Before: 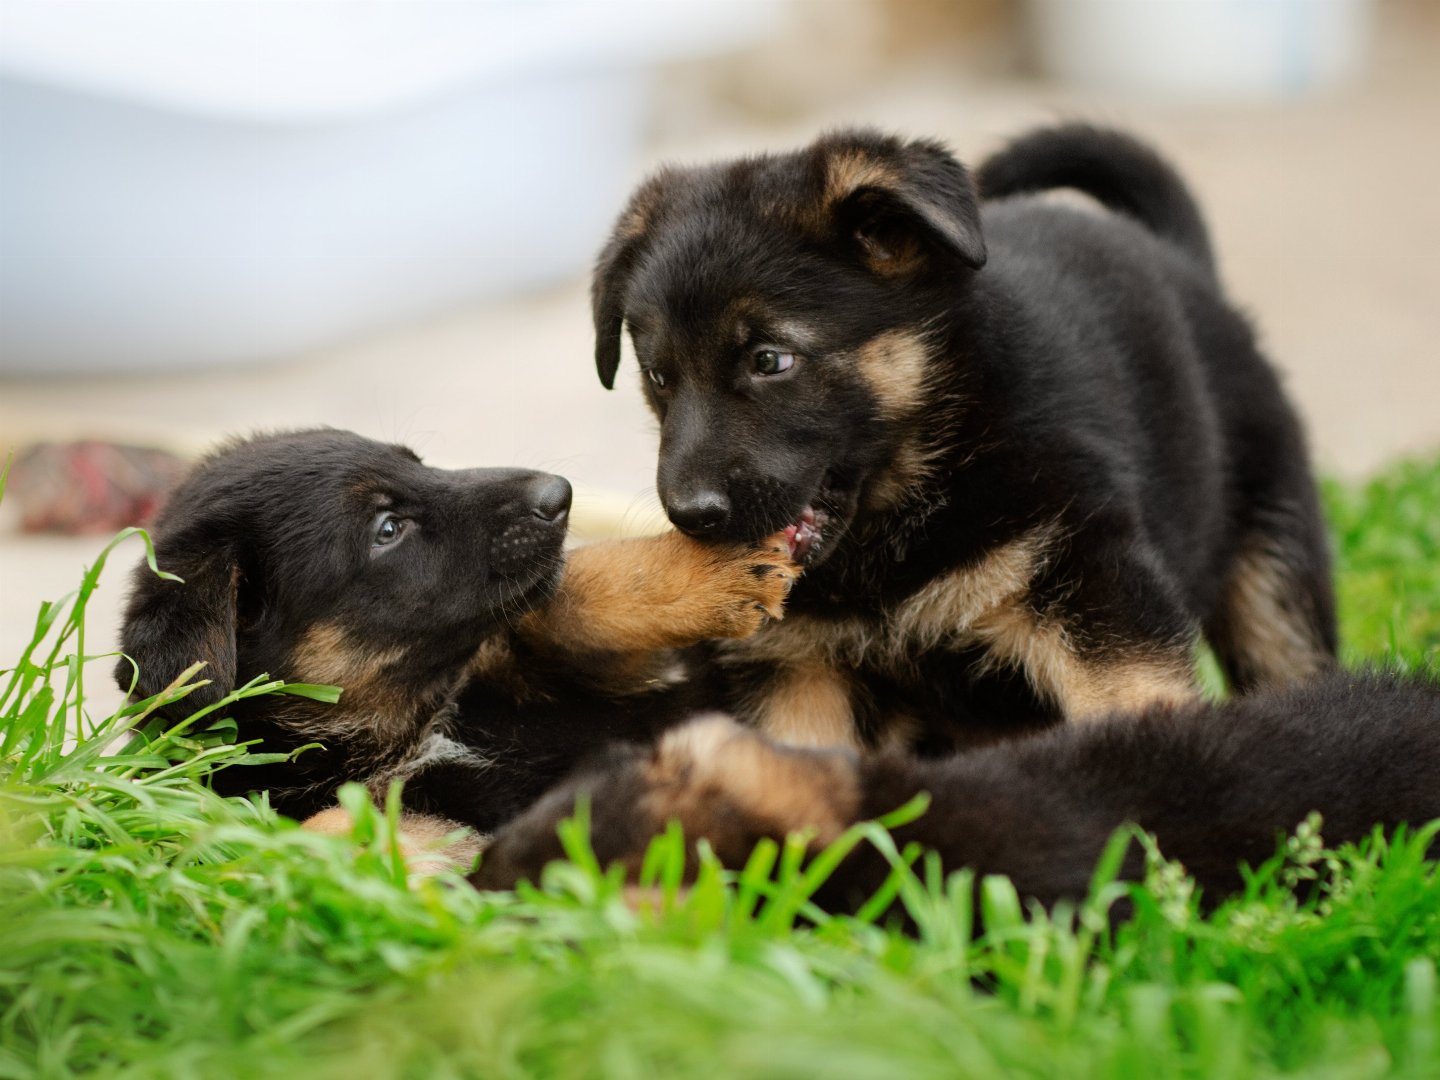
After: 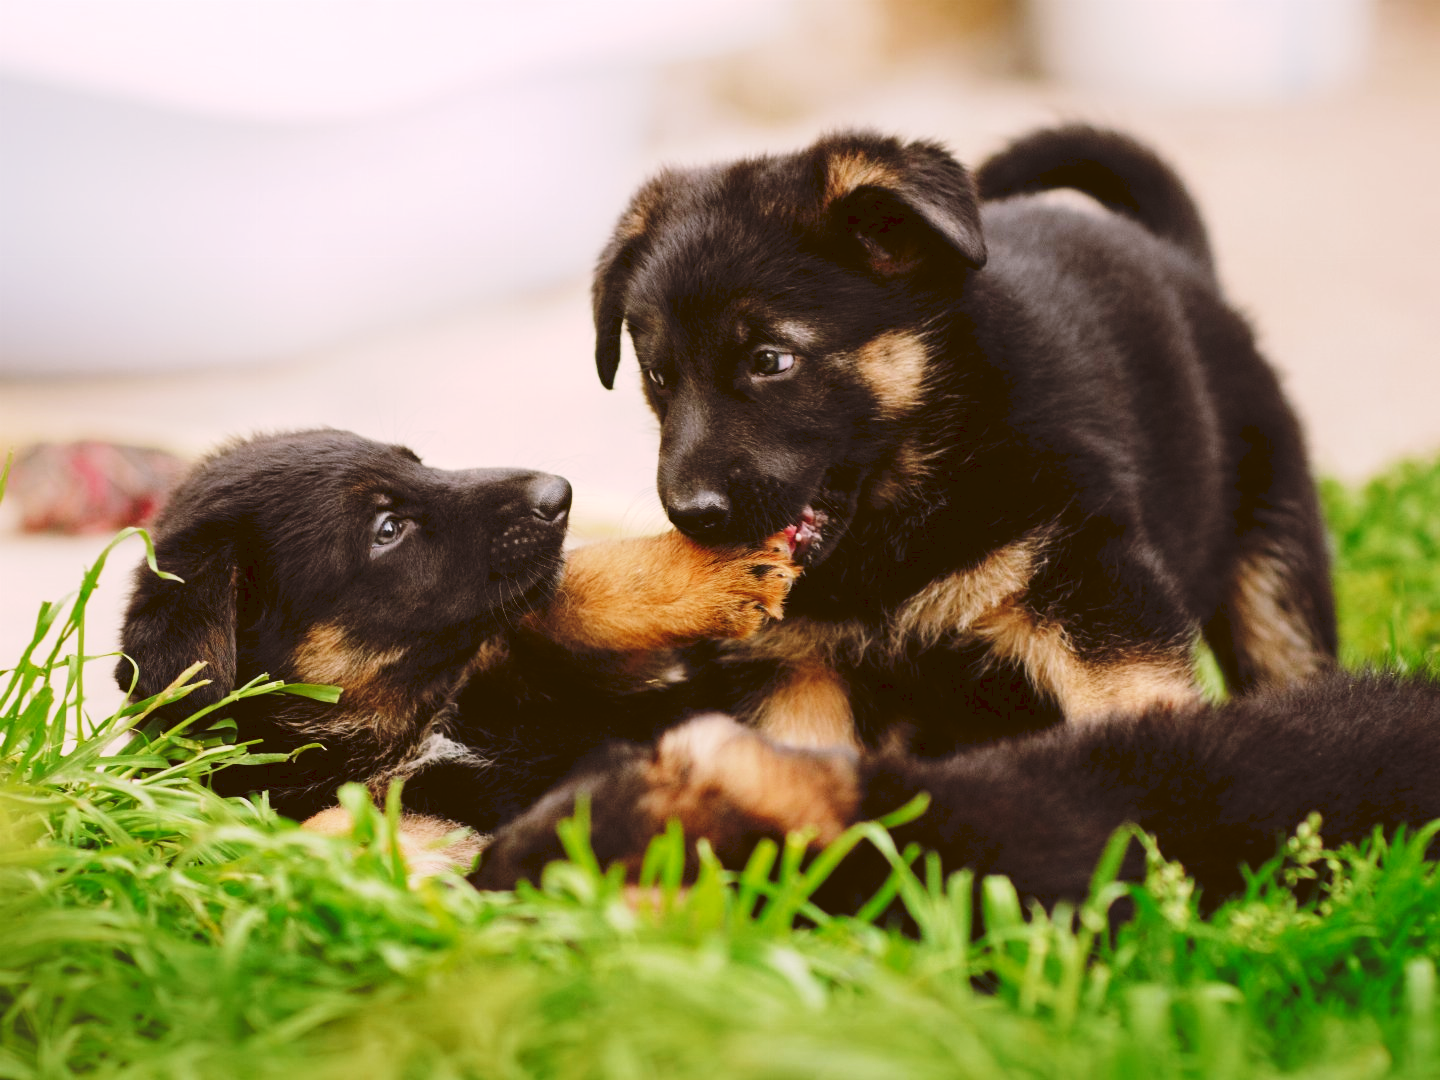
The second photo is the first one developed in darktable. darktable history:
tone curve: curves: ch0 [(0, 0) (0.003, 0.077) (0.011, 0.079) (0.025, 0.085) (0.044, 0.095) (0.069, 0.109) (0.1, 0.124) (0.136, 0.142) (0.177, 0.169) (0.224, 0.207) (0.277, 0.267) (0.335, 0.347) (0.399, 0.442) (0.468, 0.54) (0.543, 0.635) (0.623, 0.726) (0.709, 0.813) (0.801, 0.882) (0.898, 0.934) (1, 1)], preserve colors none
color look up table: target L [92.1, 89.56, 84.6, 82.3, 79.3, 74.32, 67.2, 68.54, 62.05, 53.53, 44.69, 46.13, 28.18, 200.69, 93.04, 77.54, 75.87, 54.91, 59.26, 52.08, 48.73, 57.49, 54.19, 48.94, 47.6, 43.02, 40.02, 30.35, 26.42, 15.56, 81.45, 74.58, 63.6, 71.27, 66.18, 59.62, 49.78, 50.69, 46.94, 35.27, 35.93, 16.17, 8.804, 2.676, 96.5, 71.85, 55.58, 48.78, 27.21], target a [-16.65, -26.2, -29.79, -55.47, -64.51, -11.08, -37.8, -4.281, -47.82, -31.31, -19.45, -8.394, -19.08, 0, 8.56, 16.07, 12.22, 56.01, 41.97, 56.55, 66.37, 35.3, 33.7, 6.002, 64.5, 57.35, 44.67, 9.728, 42.13, 37.59, 29.61, 36.27, 59.74, 40.91, 59.49, 13.17, 64.9, 21.36, 31.28, 46.99, 52.14, 39.47, 31.09, 17.7, 2.545, -19.71, 1.726, -9.448, 2.612], target b [83.17, 26.05, -3.476, 27.18, 68.39, 46, 33.64, 62.17, 52.49, 7.938, 40.28, 4.971, 36.38, -0.001, 26.37, 41.22, 71.9, 11.46, 56.76, 39.19, 6.258, 54.21, 21.13, 33.92, 60.86, 36.65, 48.13, 18.65, 18.62, 19.68, -26.51, -17.94, -35.51, -42.52, -49.79, -5.982, -26.28, -71.19, -28.6, 1.206, -55.45, -54.54, -21.95, 3.861, -2.573, -29.53, -41.47, -16.1, -26.9], num patches 49
